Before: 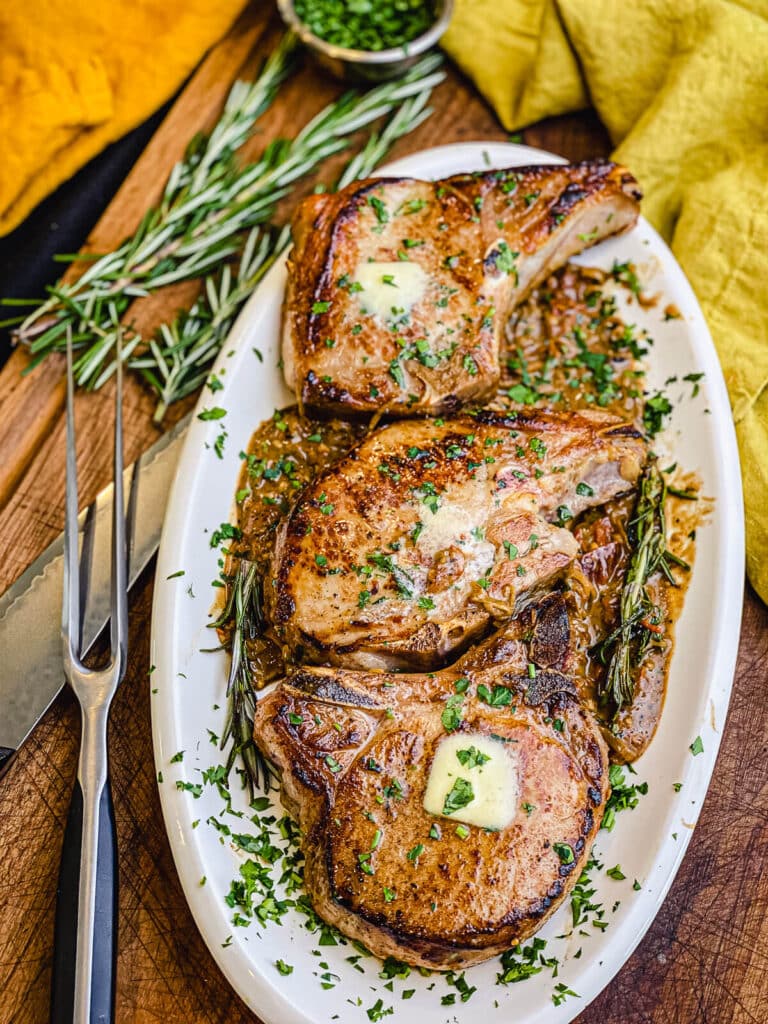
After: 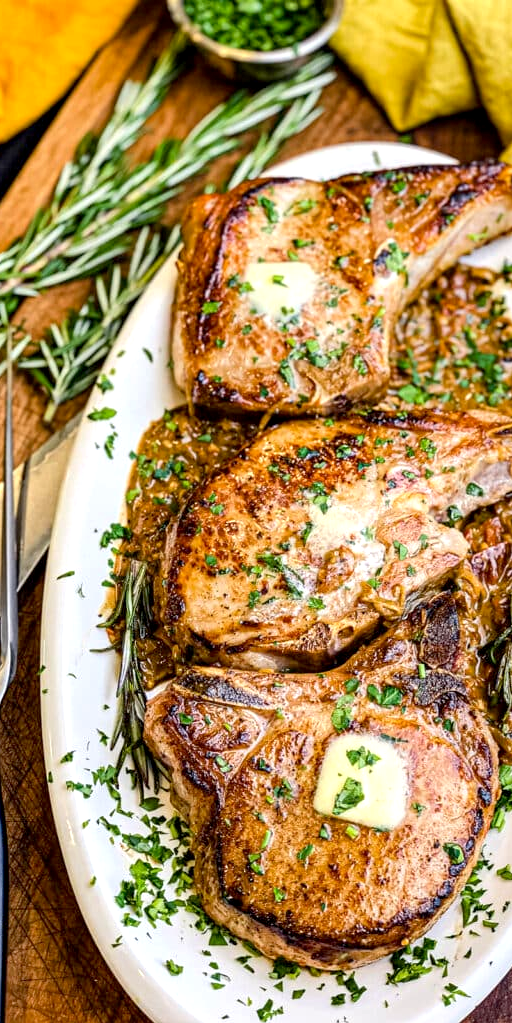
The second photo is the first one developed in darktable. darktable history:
exposure: black level correction 0.004, exposure 0.411 EV, compensate exposure bias true, compensate highlight preservation false
crop and rotate: left 14.344%, right 18.964%
